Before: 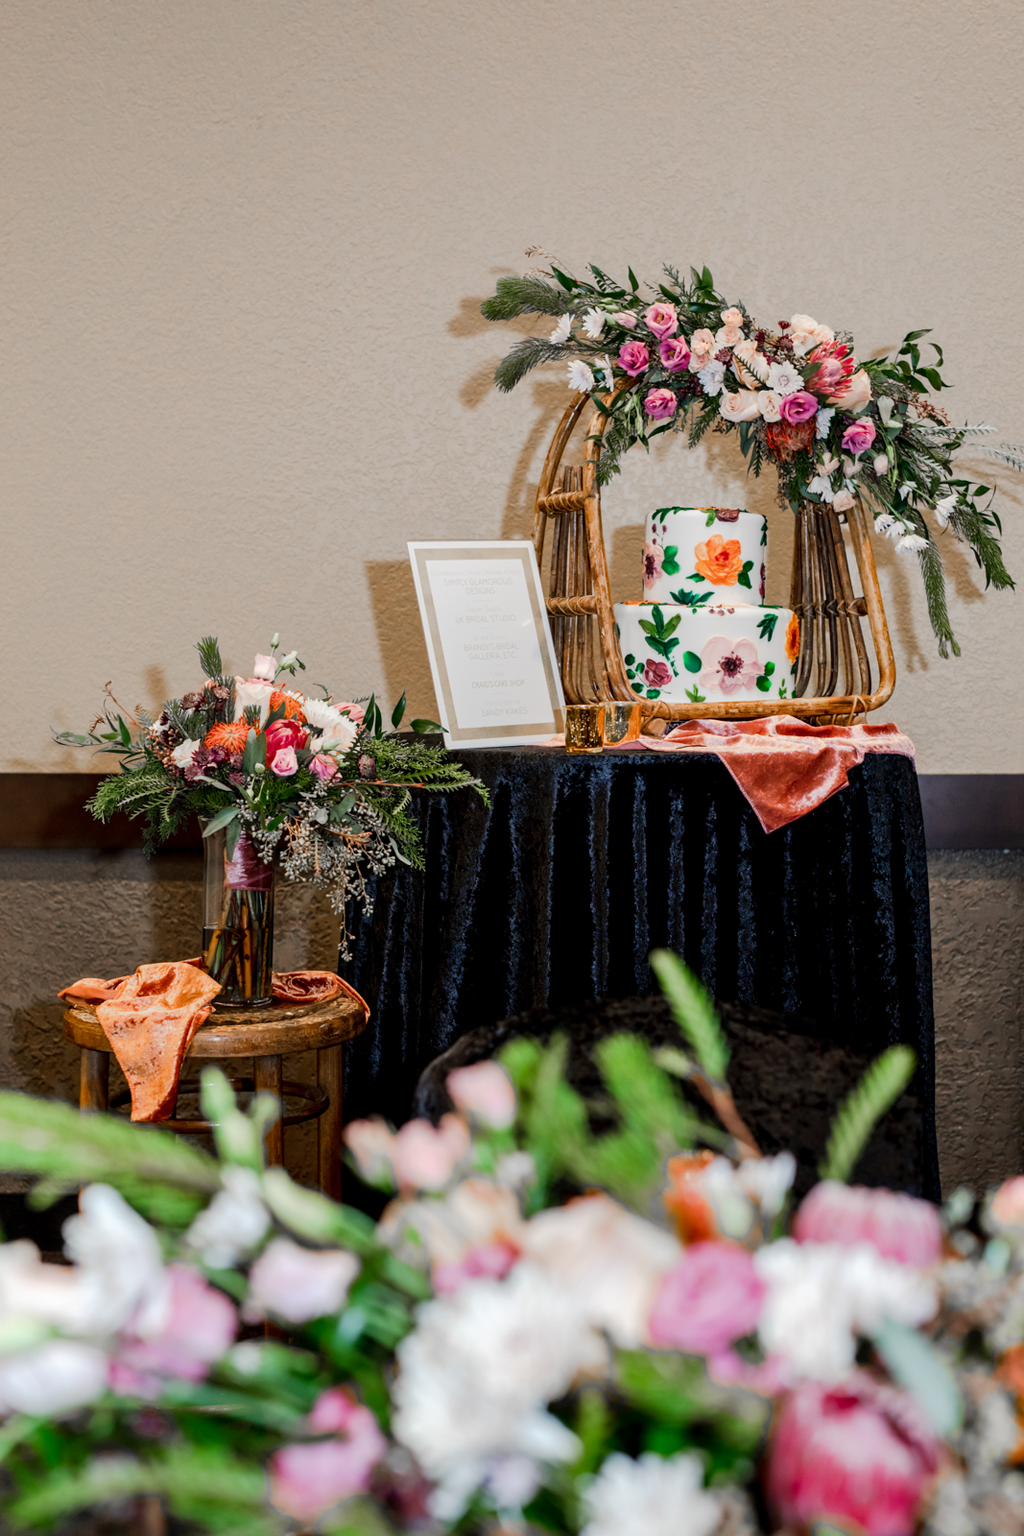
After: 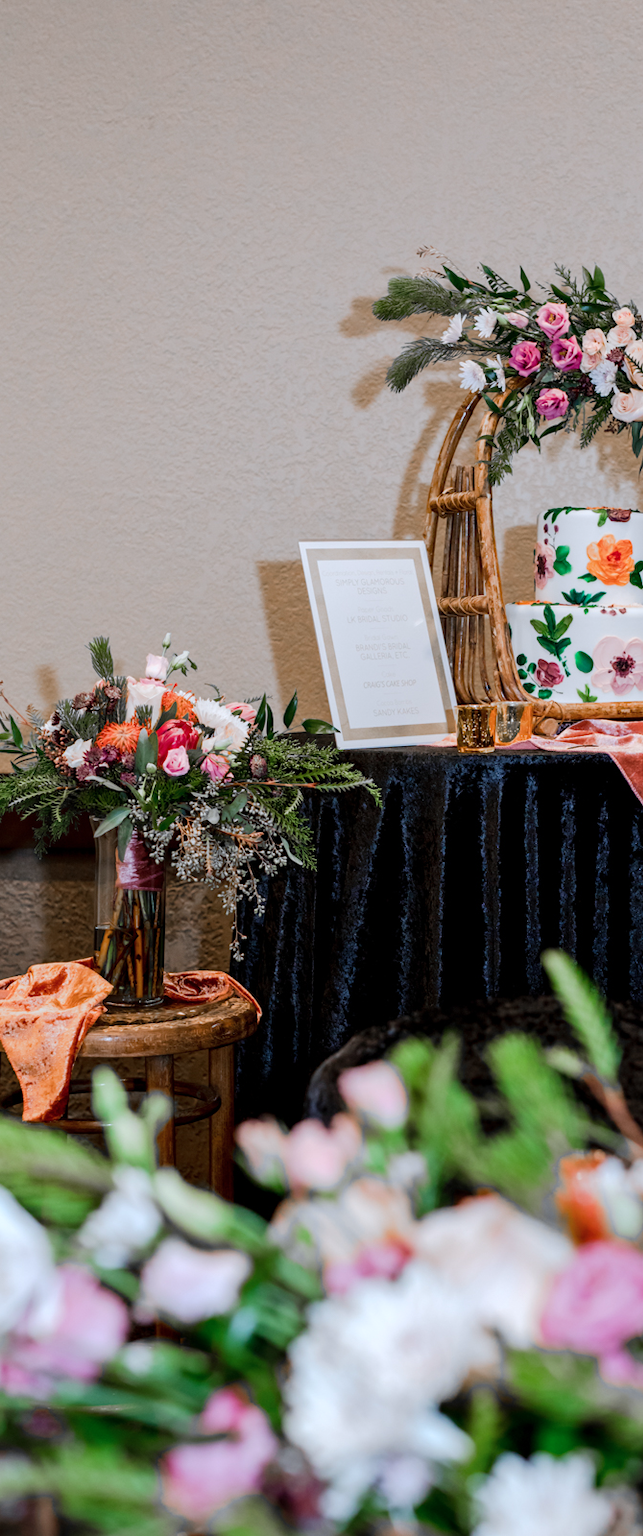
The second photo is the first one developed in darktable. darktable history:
color correction: highlights a* -0.772, highlights b* -8.92
crop: left 10.644%, right 26.528%
